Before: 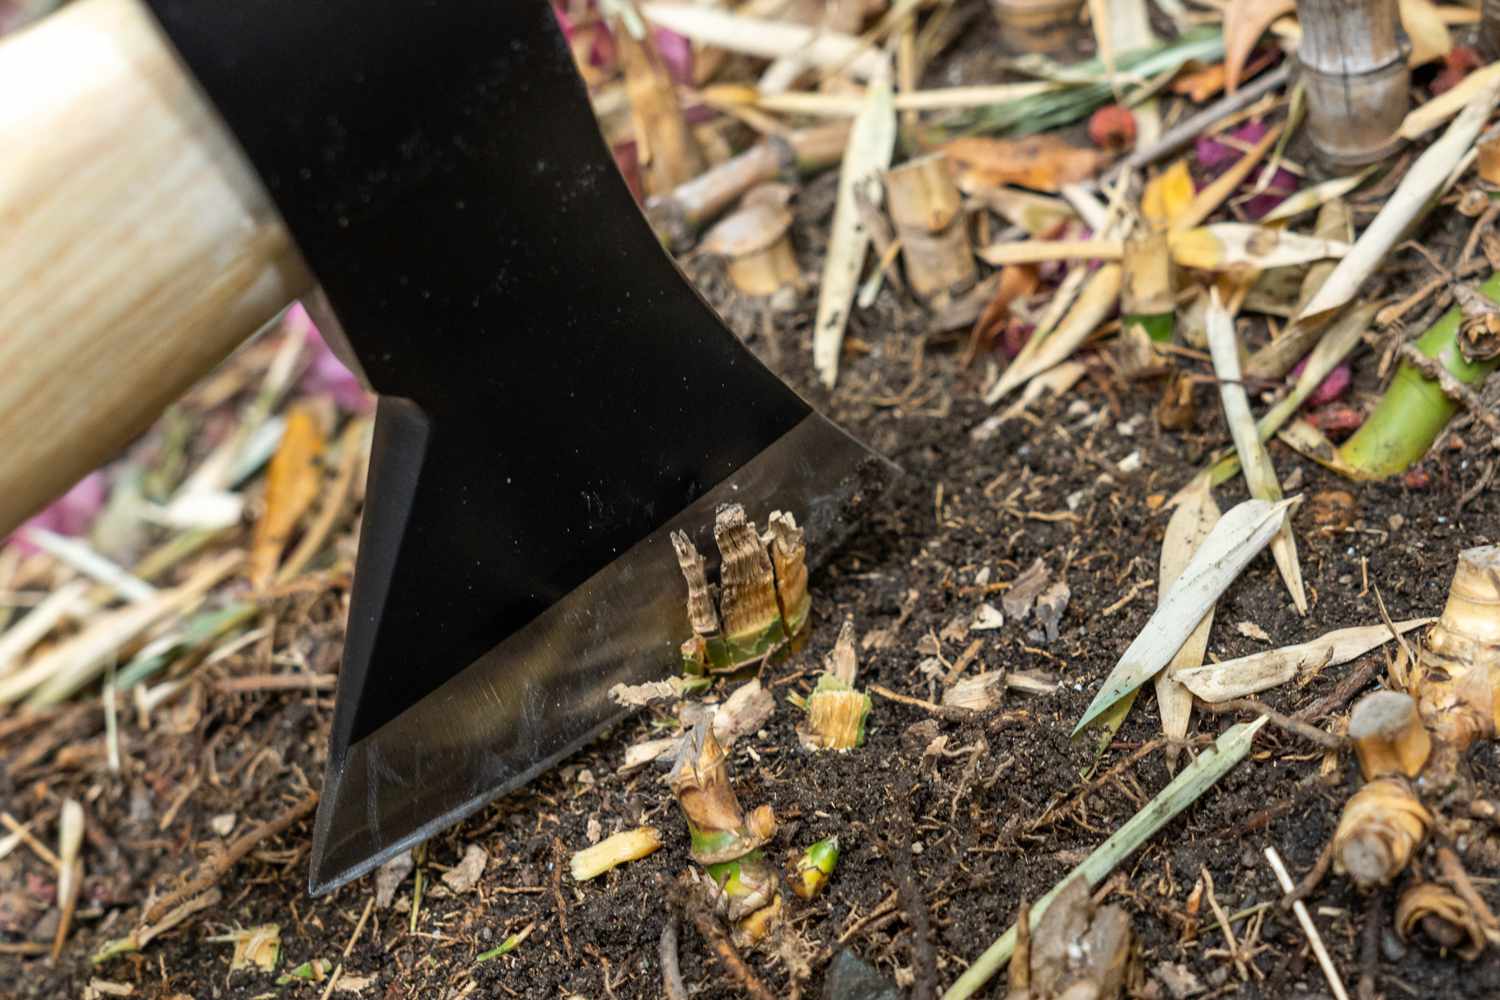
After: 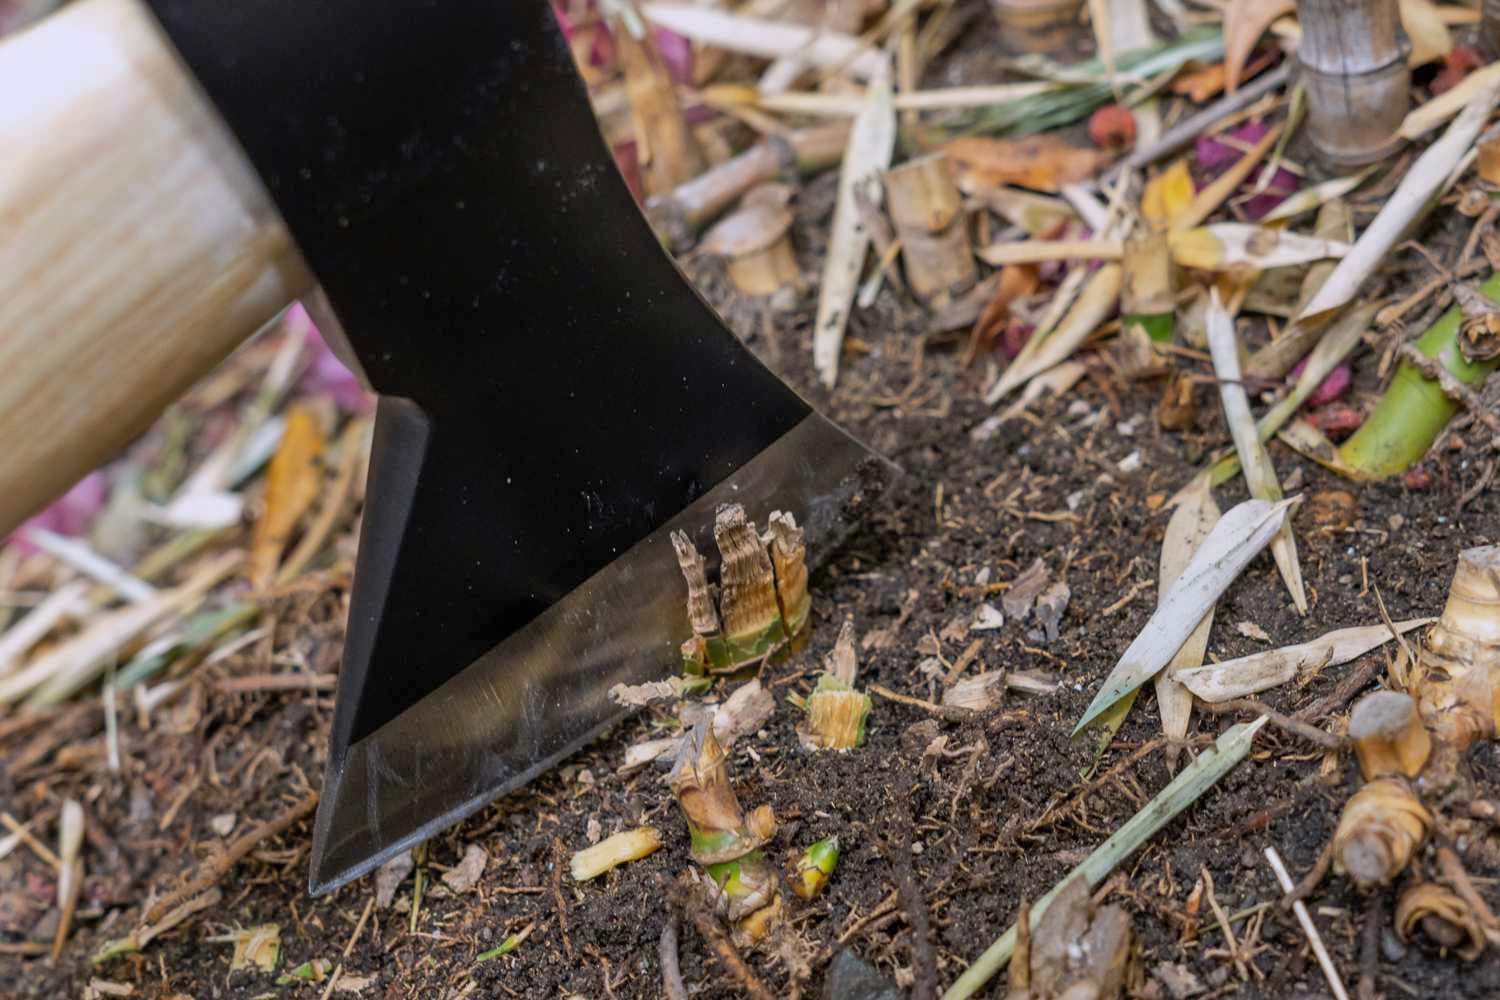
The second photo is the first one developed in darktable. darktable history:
tone equalizer: -8 EV 0.25 EV, -7 EV 0.417 EV, -6 EV 0.417 EV, -5 EV 0.25 EV, -3 EV -0.25 EV, -2 EV -0.417 EV, -1 EV -0.417 EV, +0 EV -0.25 EV, edges refinement/feathering 500, mask exposure compensation -1.57 EV, preserve details guided filter
white balance: red 1.004, blue 1.096
